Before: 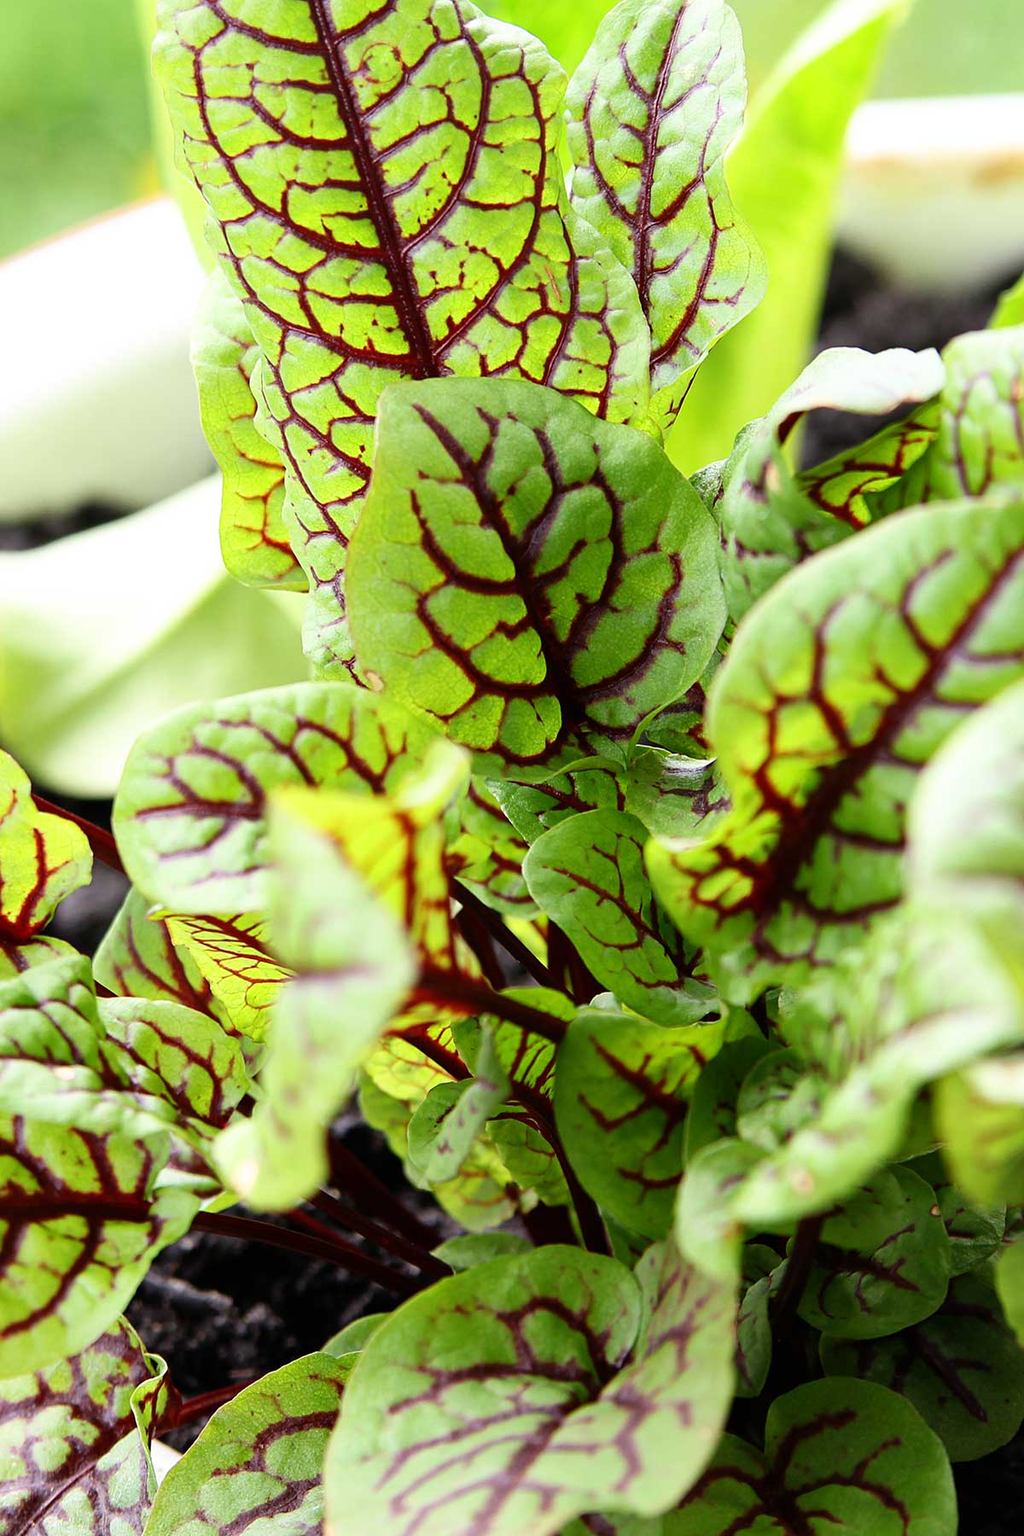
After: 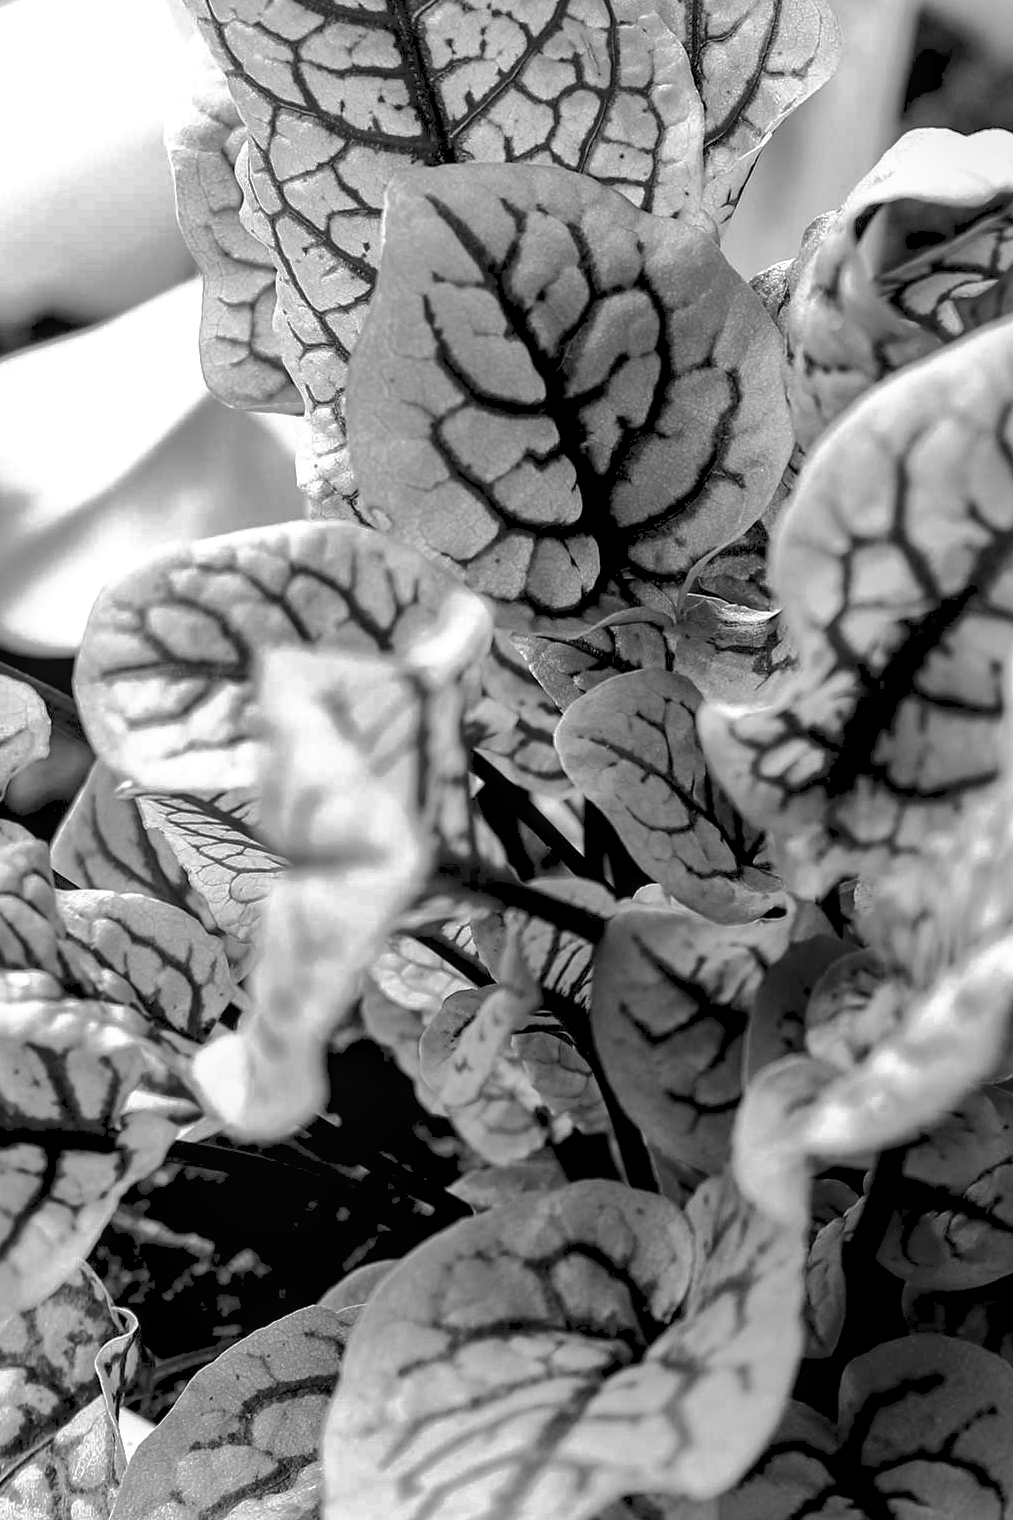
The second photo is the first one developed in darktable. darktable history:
local contrast: on, module defaults
color balance rgb: hue shift 180°, global vibrance 50%, contrast 0.32%
white balance: red 1.066, blue 1.119
monochrome: on, module defaults
tone curve: curves: ch0 [(0, 0) (0.003, 0.08) (0.011, 0.088) (0.025, 0.104) (0.044, 0.122) (0.069, 0.141) (0.1, 0.161) (0.136, 0.181) (0.177, 0.209) (0.224, 0.246) (0.277, 0.293) (0.335, 0.343) (0.399, 0.399) (0.468, 0.464) (0.543, 0.54) (0.623, 0.616) (0.709, 0.694) (0.801, 0.757) (0.898, 0.821) (1, 1)], preserve colors none
base curve: curves: ch0 [(0.017, 0) (0.425, 0.441) (0.844, 0.933) (1, 1)], preserve colors none
crop and rotate: left 4.842%, top 15.51%, right 10.668%
shadows and highlights: shadows 30
